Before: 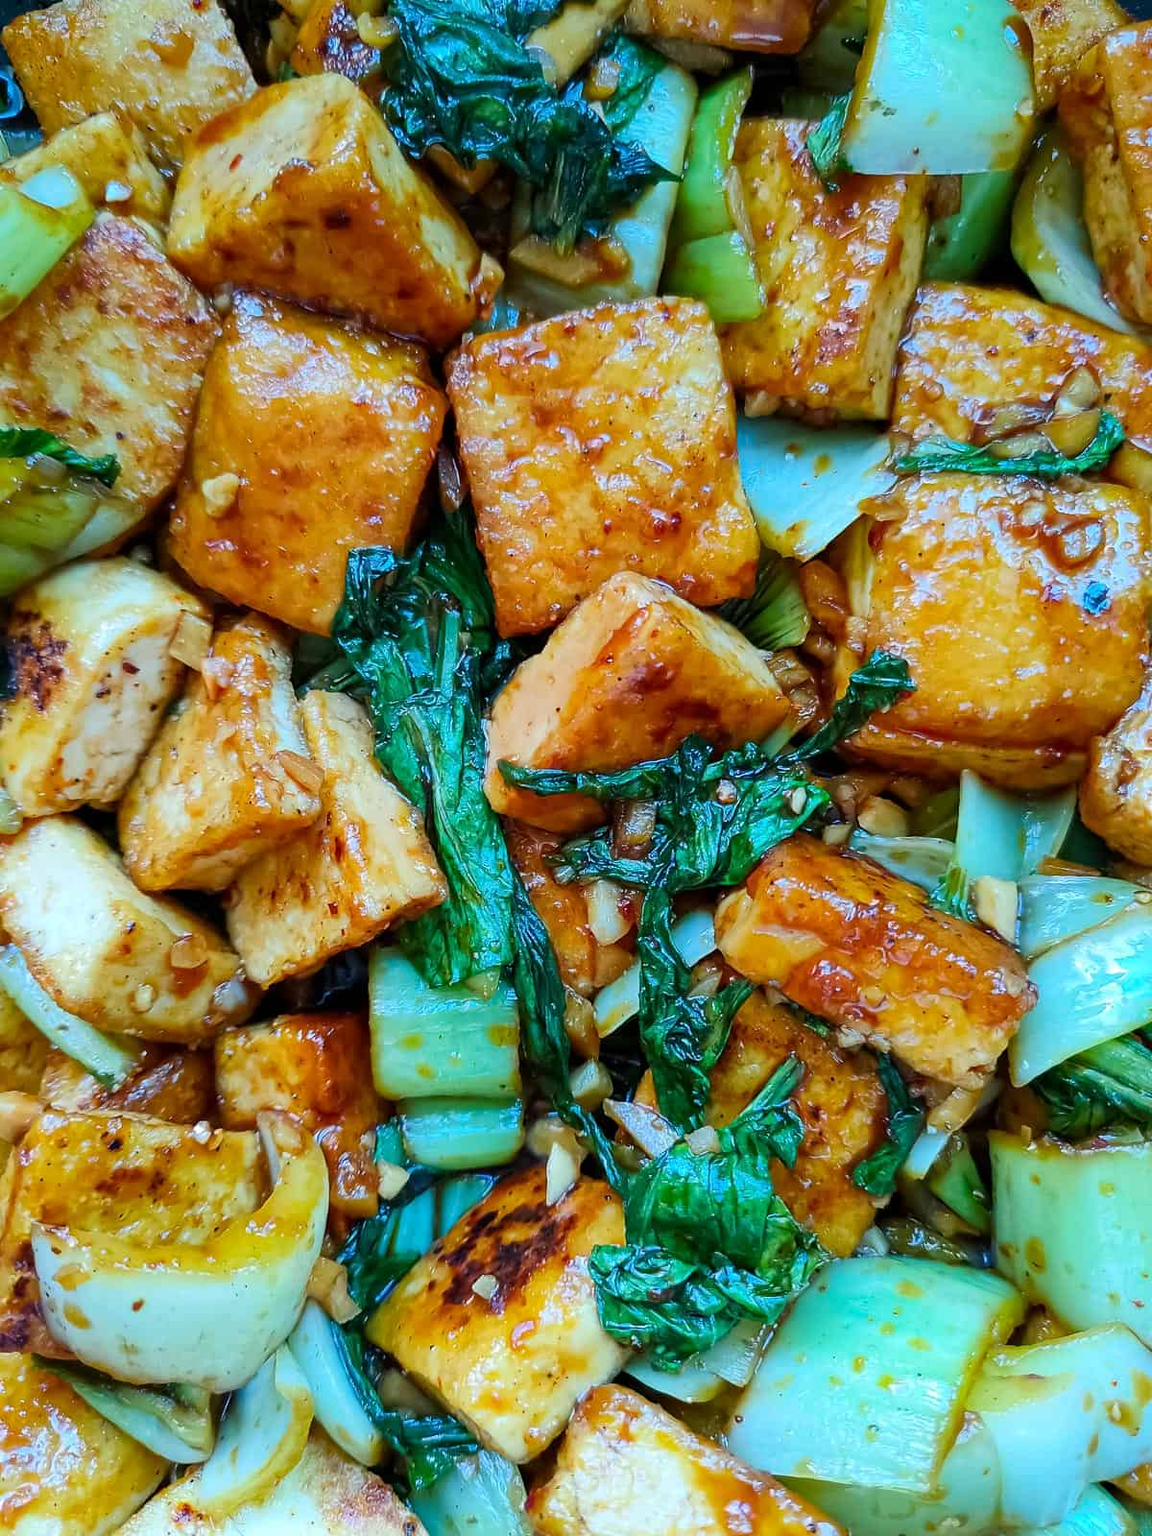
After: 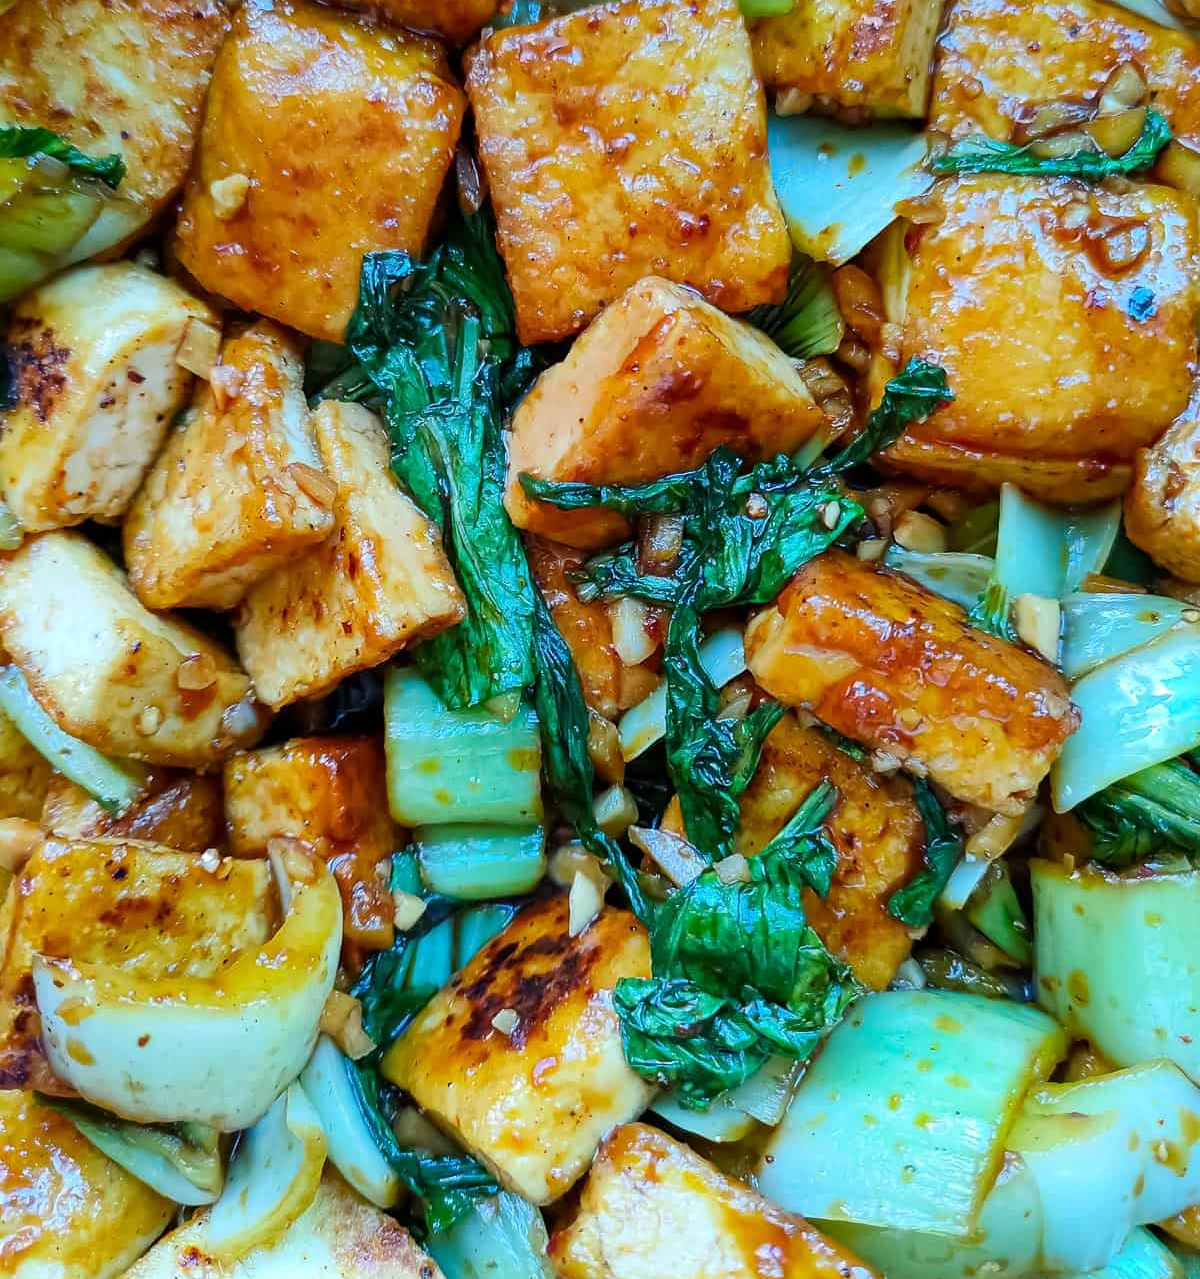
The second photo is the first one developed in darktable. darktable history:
crop and rotate: top 20.004%
